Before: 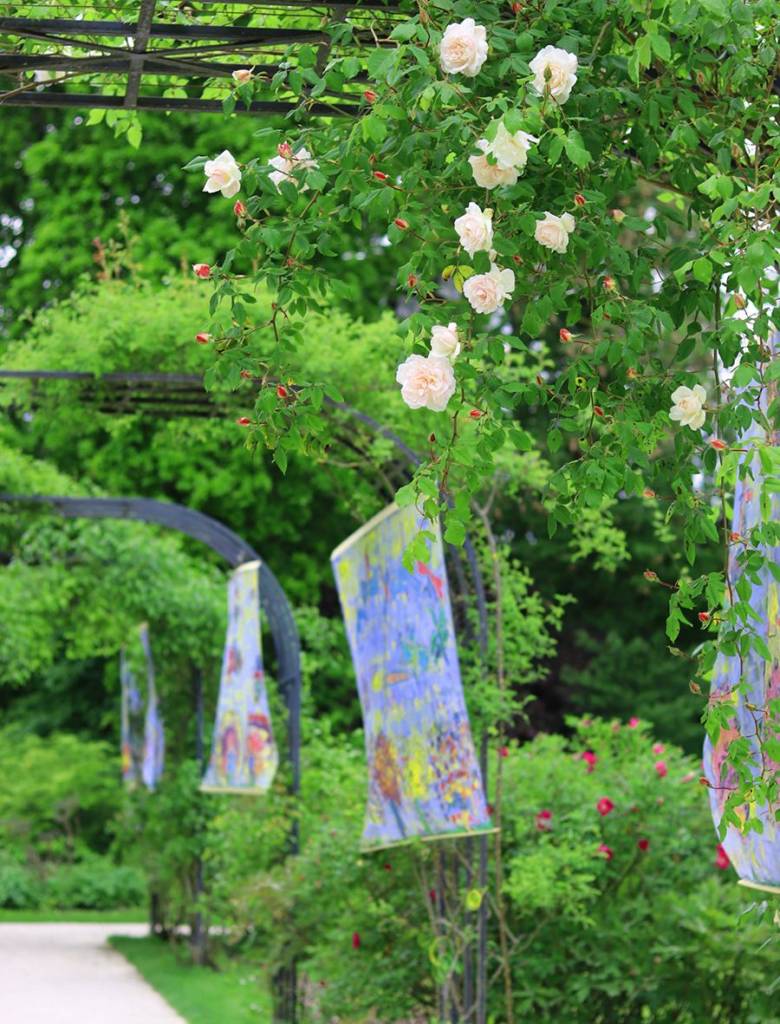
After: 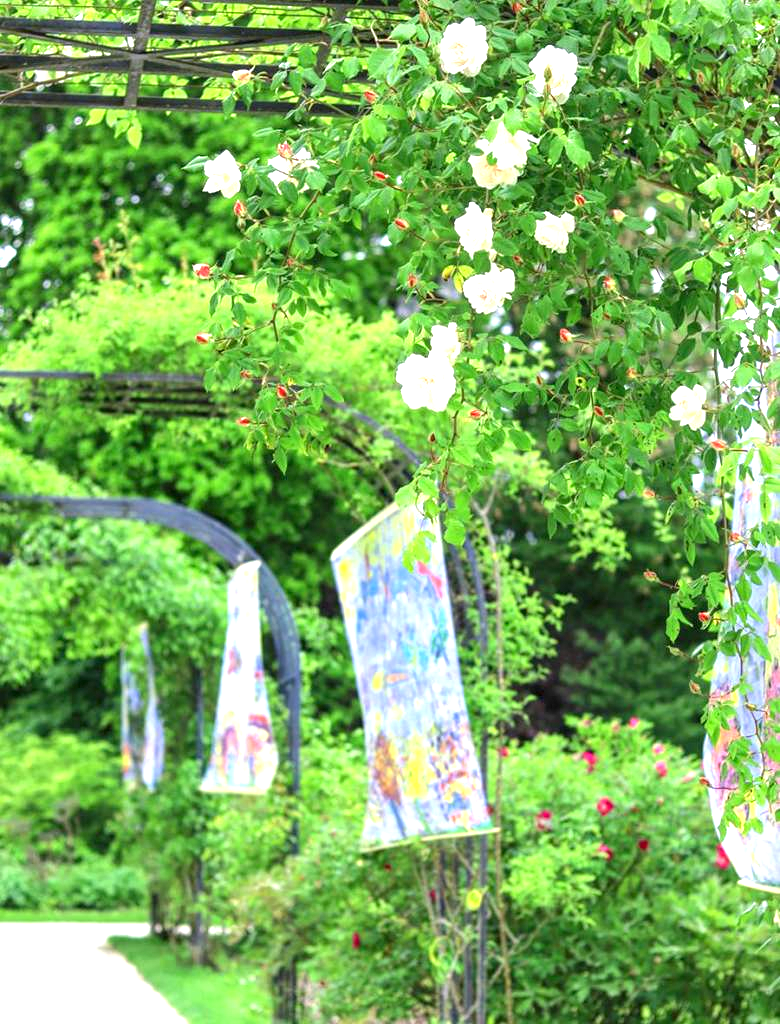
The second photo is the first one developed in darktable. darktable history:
exposure: black level correction 0.001, exposure 1.116 EV, compensate highlight preservation false
local contrast: on, module defaults
